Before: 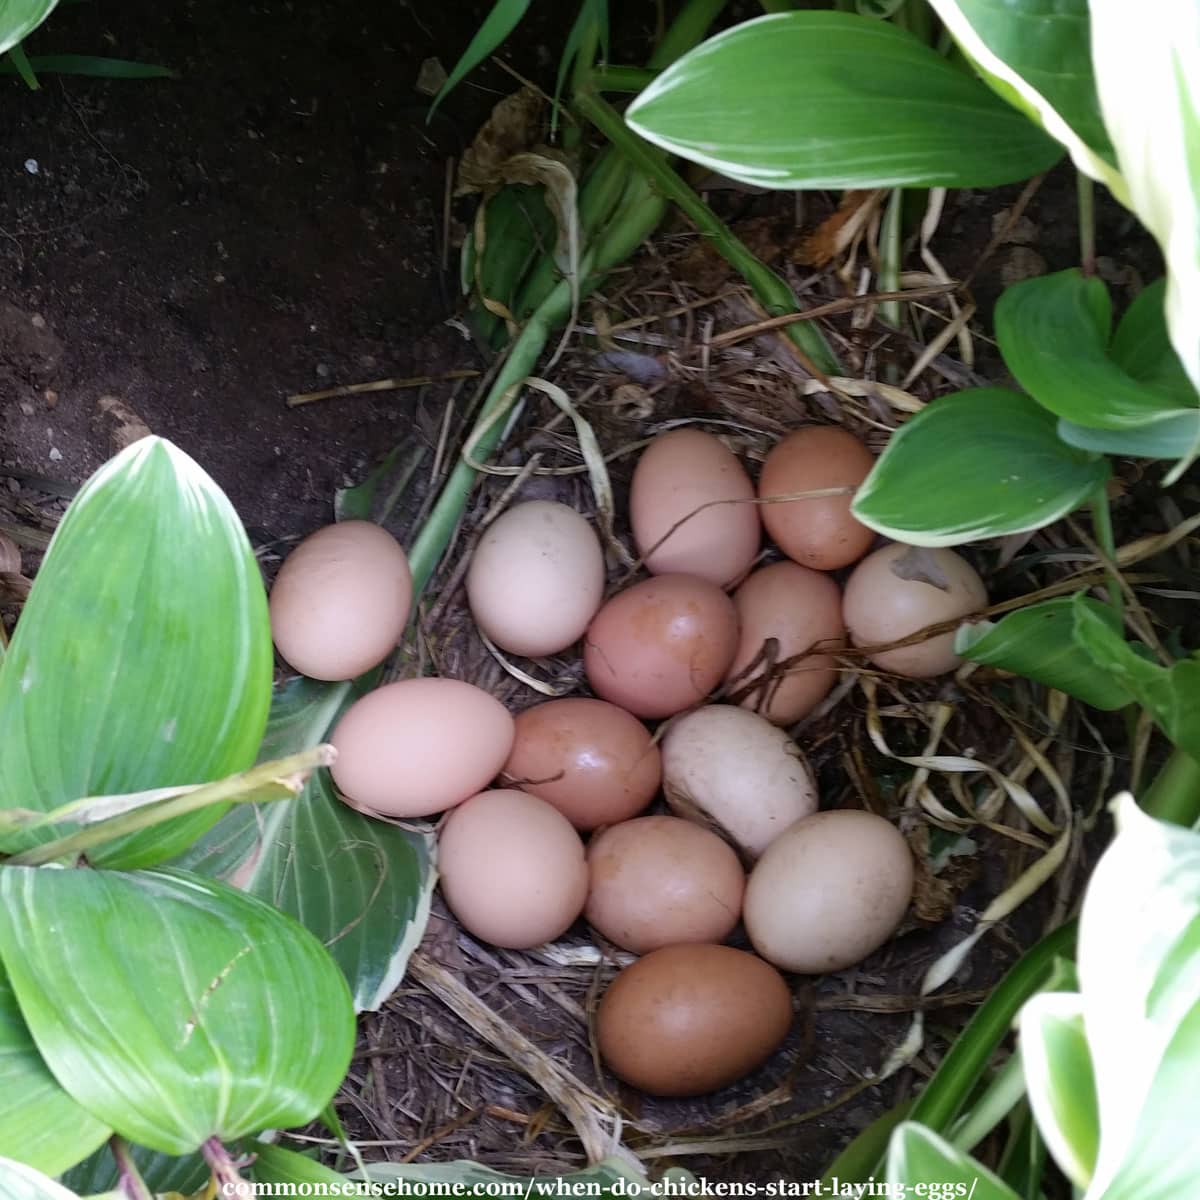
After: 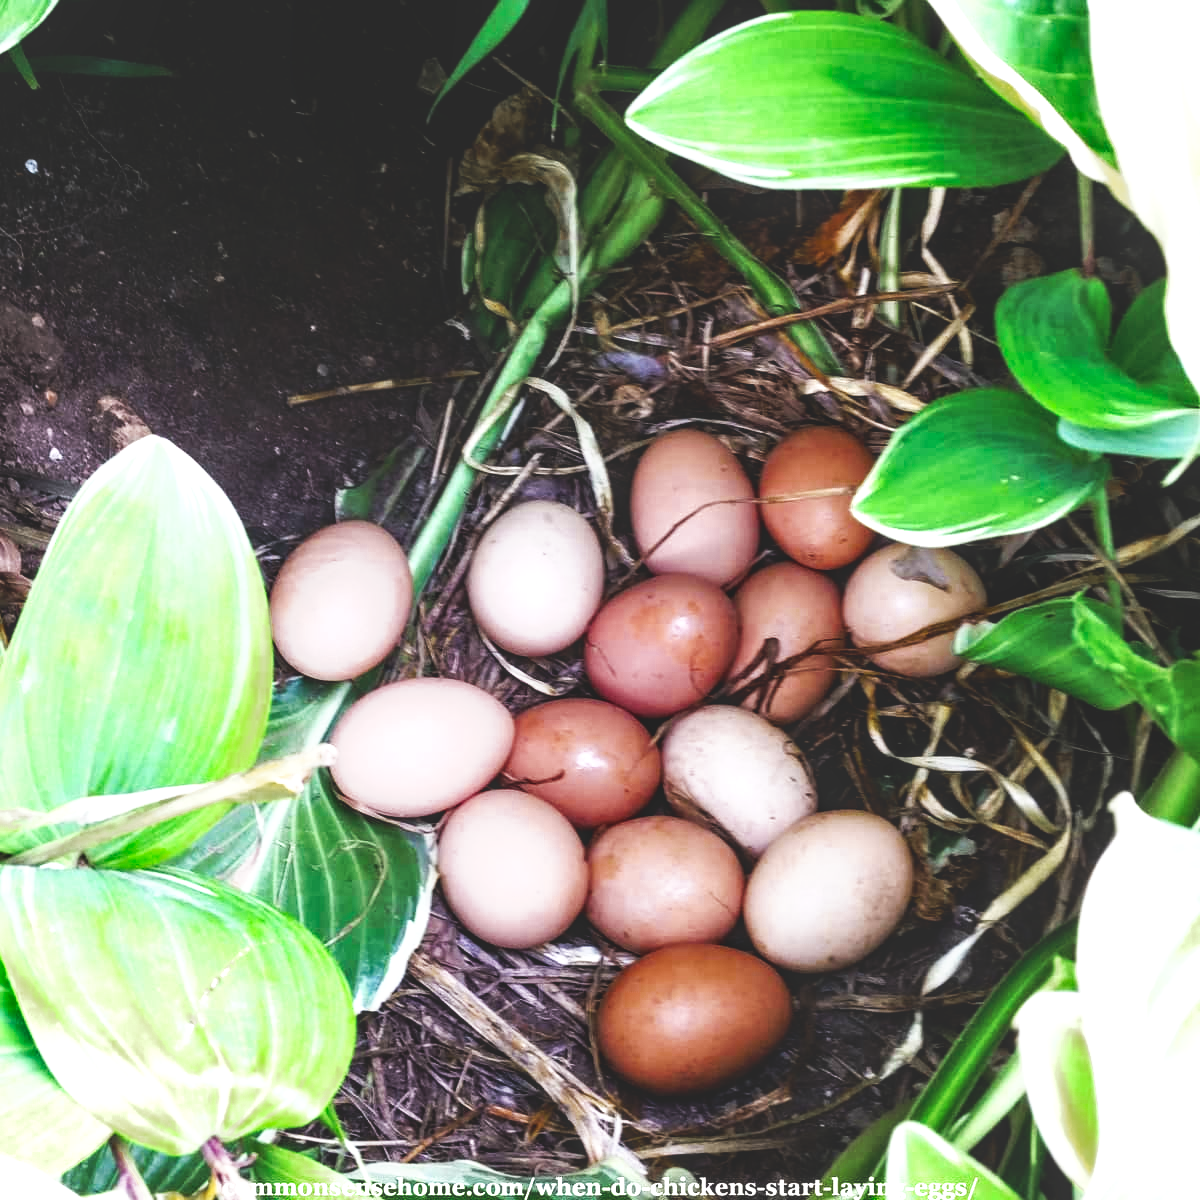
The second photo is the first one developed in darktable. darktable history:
exposure: black level correction 0, exposure 0.9 EV, compensate highlight preservation false
local contrast: on, module defaults
color zones: curves: ch0 [(0.11, 0.396) (0.195, 0.36) (0.25, 0.5) (0.303, 0.412) (0.357, 0.544) (0.75, 0.5) (0.967, 0.328)]; ch1 [(0, 0.468) (0.112, 0.512) (0.202, 0.6) (0.25, 0.5) (0.307, 0.352) (0.357, 0.544) (0.75, 0.5) (0.963, 0.524)]
tone curve: curves: ch0 [(0, 0) (0.003, 0.147) (0.011, 0.147) (0.025, 0.147) (0.044, 0.147) (0.069, 0.147) (0.1, 0.15) (0.136, 0.158) (0.177, 0.174) (0.224, 0.198) (0.277, 0.241) (0.335, 0.292) (0.399, 0.361) (0.468, 0.452) (0.543, 0.568) (0.623, 0.679) (0.709, 0.793) (0.801, 0.886) (0.898, 0.966) (1, 1)], preserve colors none
